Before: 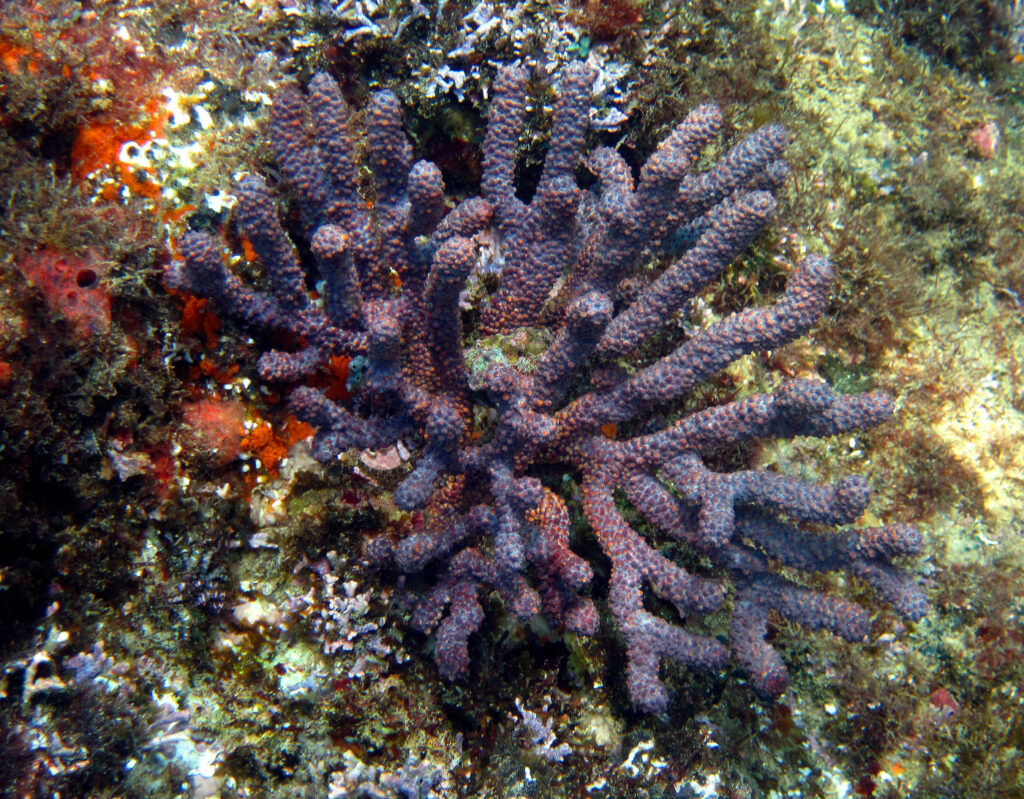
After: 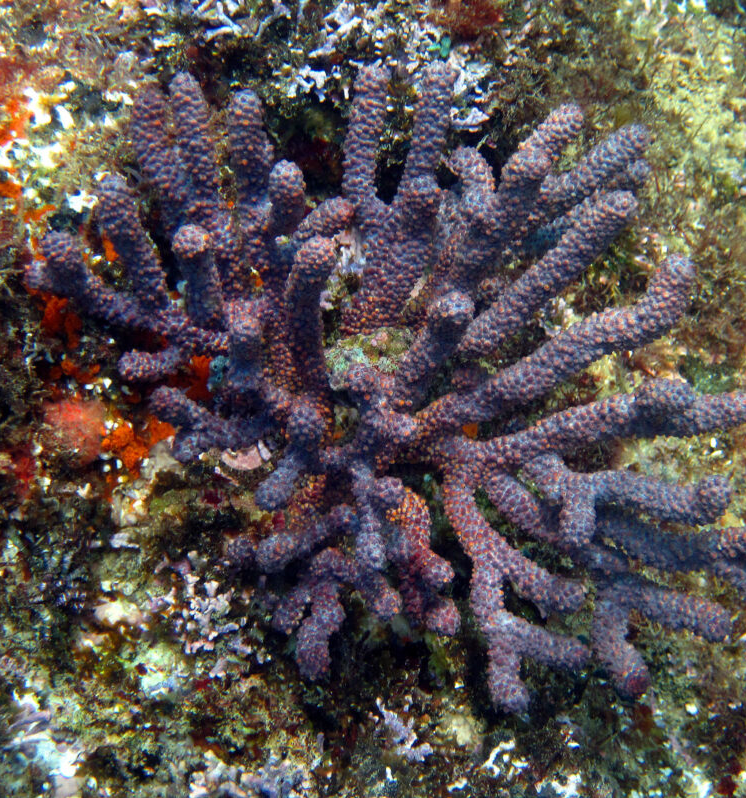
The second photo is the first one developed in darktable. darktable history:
crop: left 13.614%, top 0%, right 13.463%
